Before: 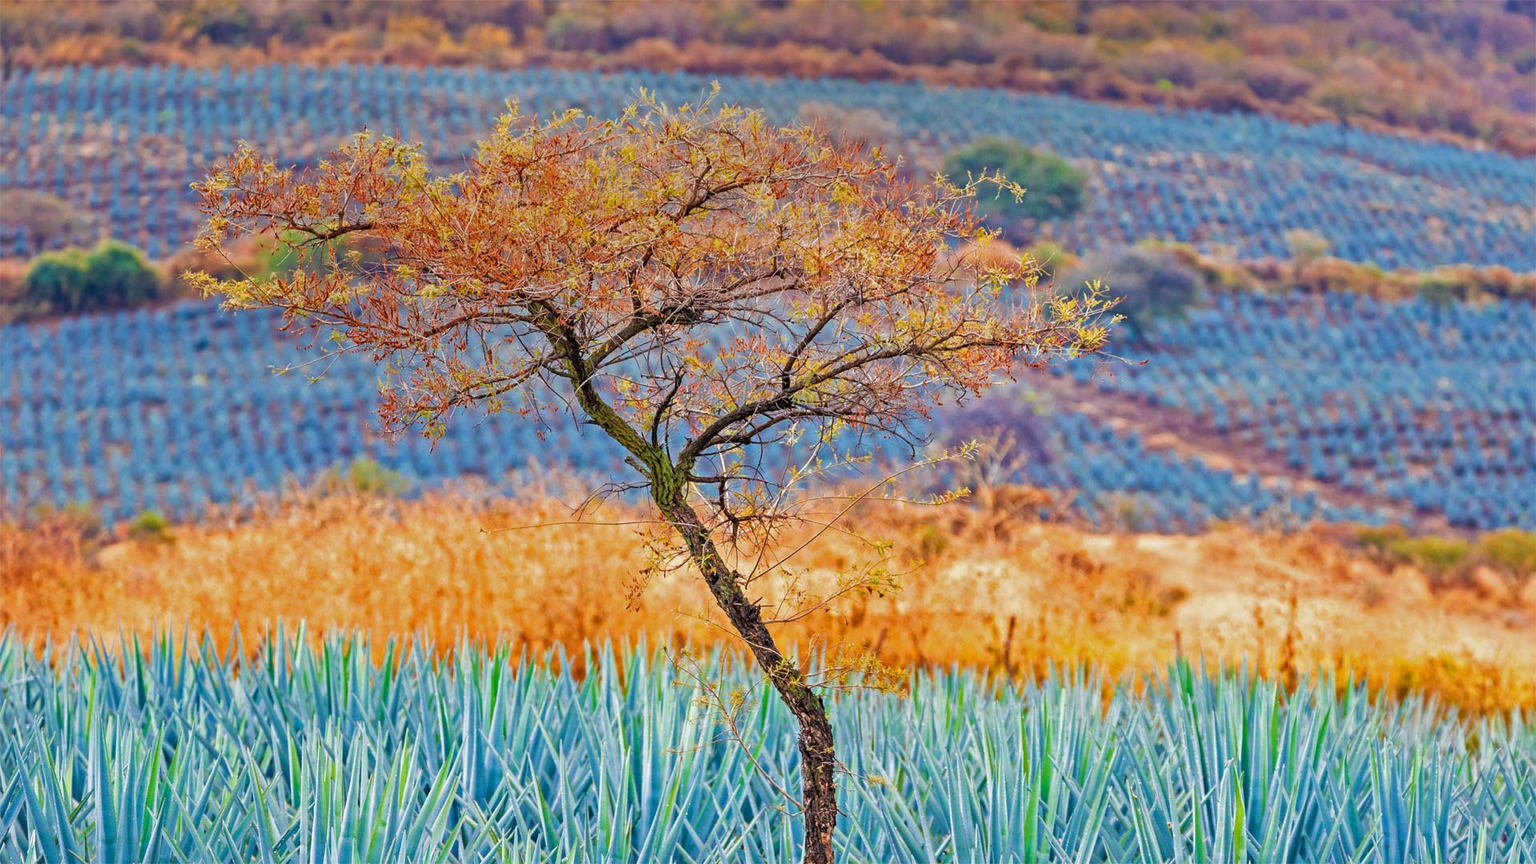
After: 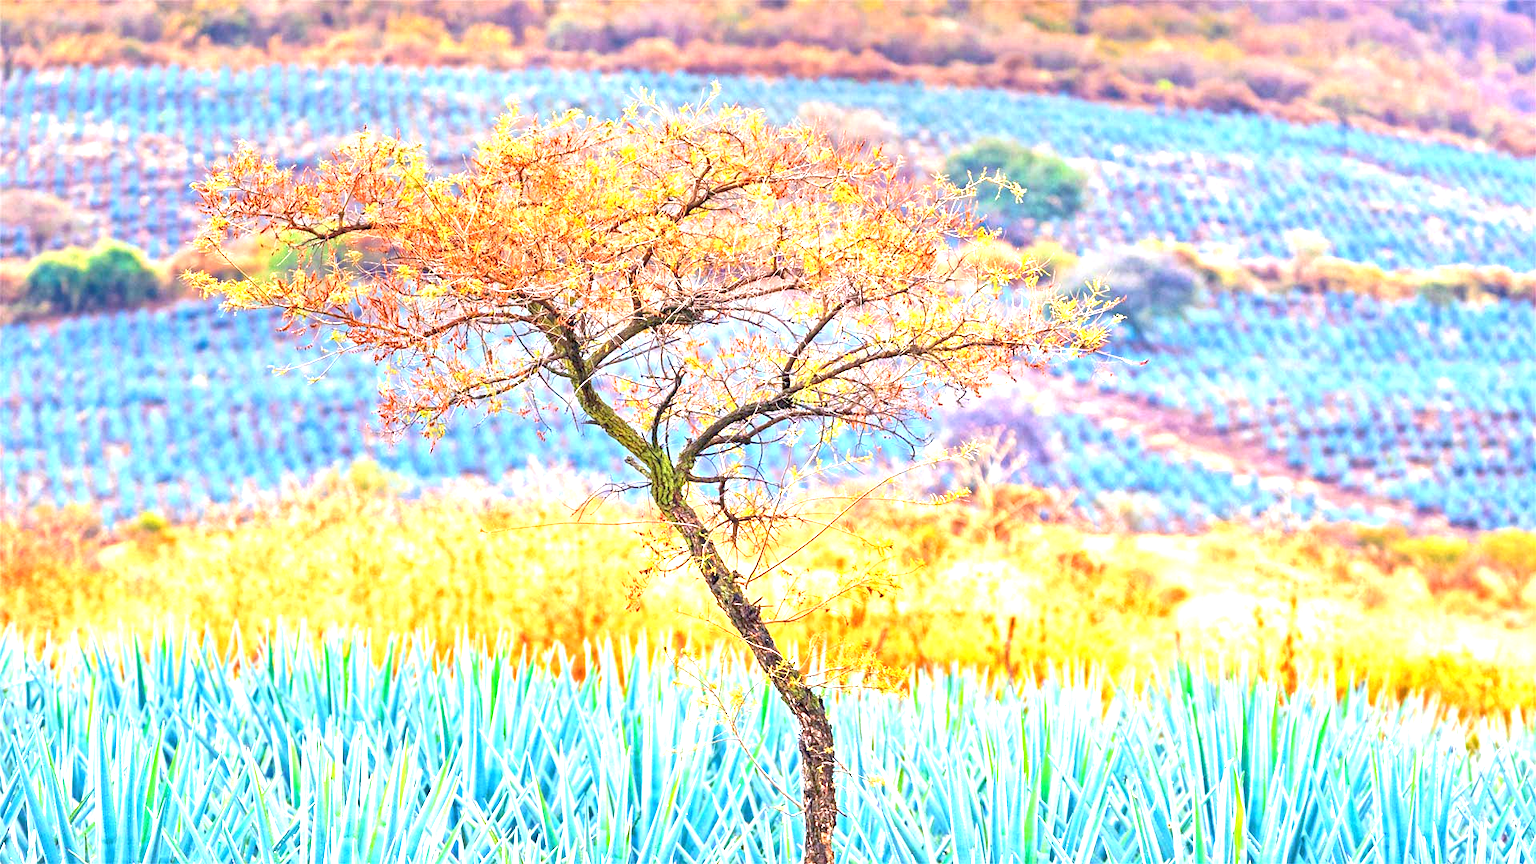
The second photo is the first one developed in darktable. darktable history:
exposure: black level correction 0, exposure 1.742 EV, compensate highlight preservation false
color correction: highlights b* 0.016
tone equalizer: -7 EV 0.144 EV, -6 EV 0.603 EV, -5 EV 1.15 EV, -4 EV 1.36 EV, -3 EV 1.14 EV, -2 EV 0.6 EV, -1 EV 0.154 EV
